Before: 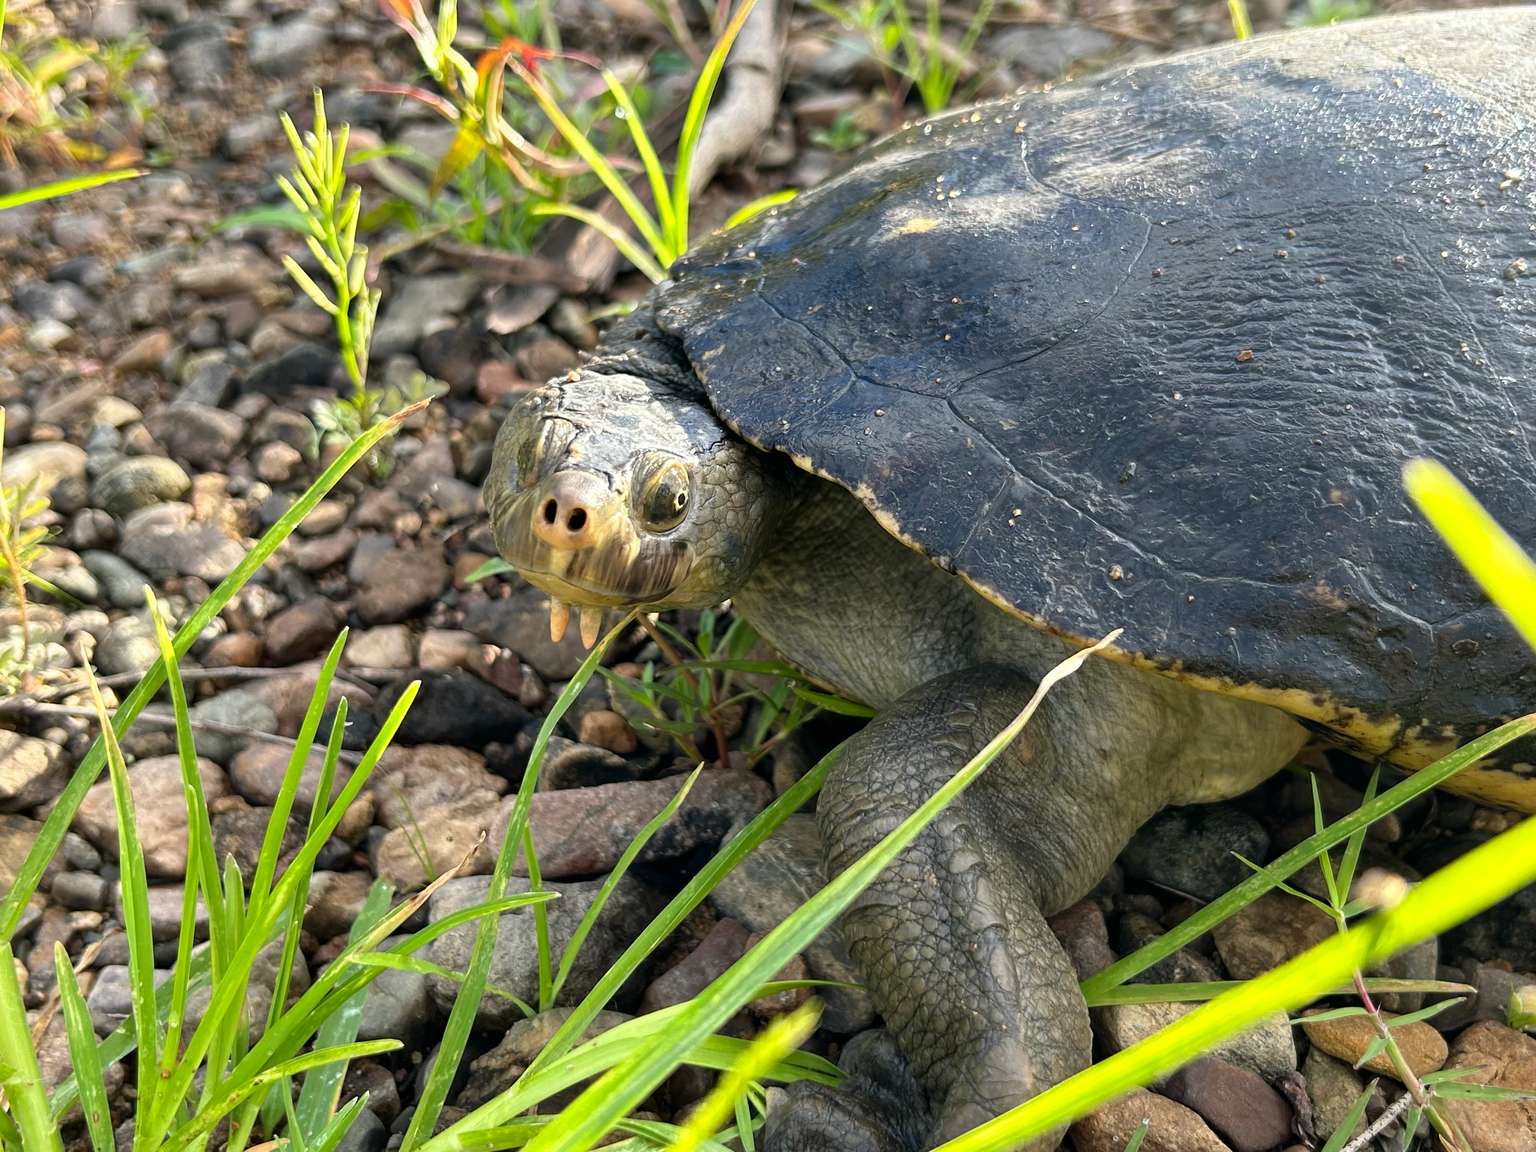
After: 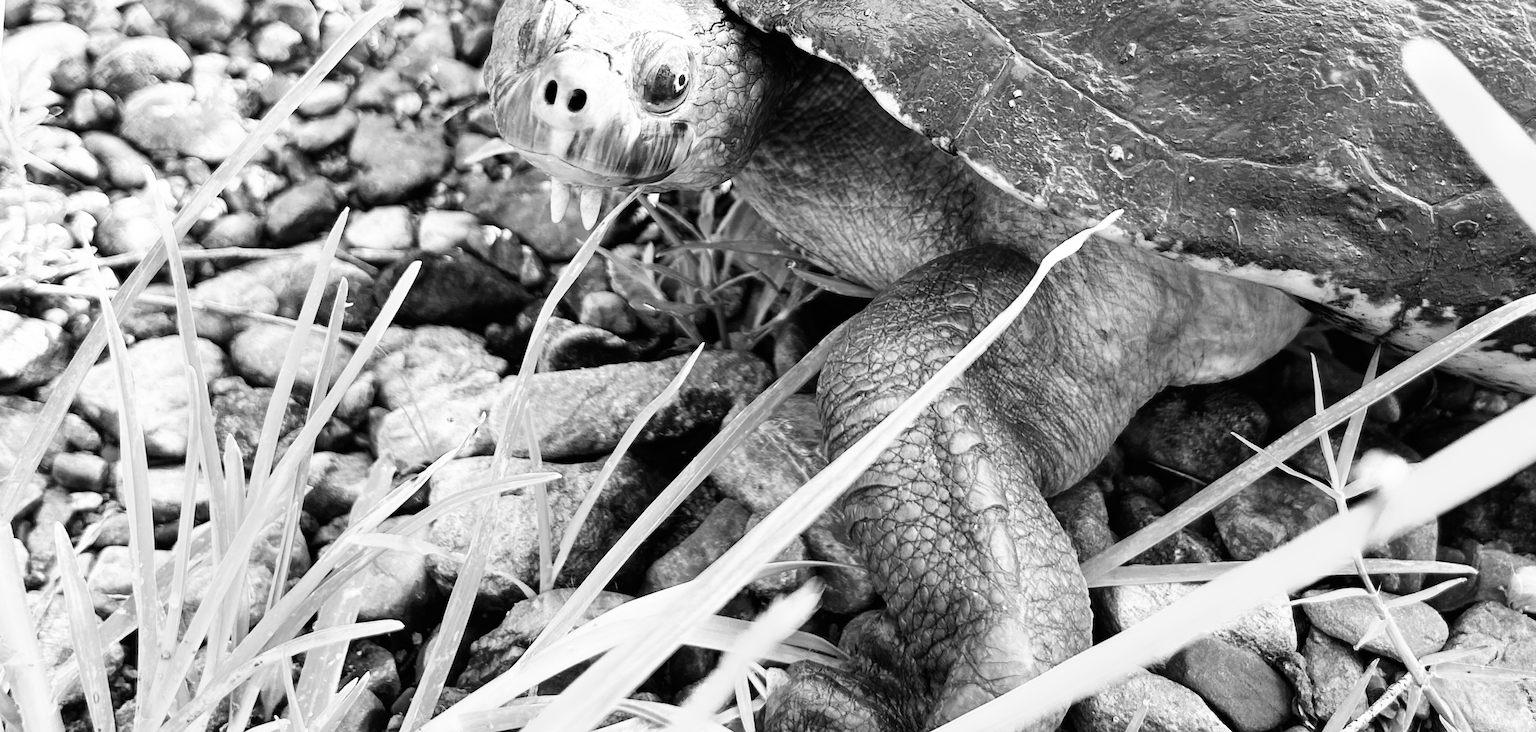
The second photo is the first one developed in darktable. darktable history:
crop and rotate: top 36.435%
base curve: curves: ch0 [(0, 0) (0.007, 0.004) (0.027, 0.03) (0.046, 0.07) (0.207, 0.54) (0.442, 0.872) (0.673, 0.972) (1, 1)], preserve colors none
monochrome: on, module defaults
